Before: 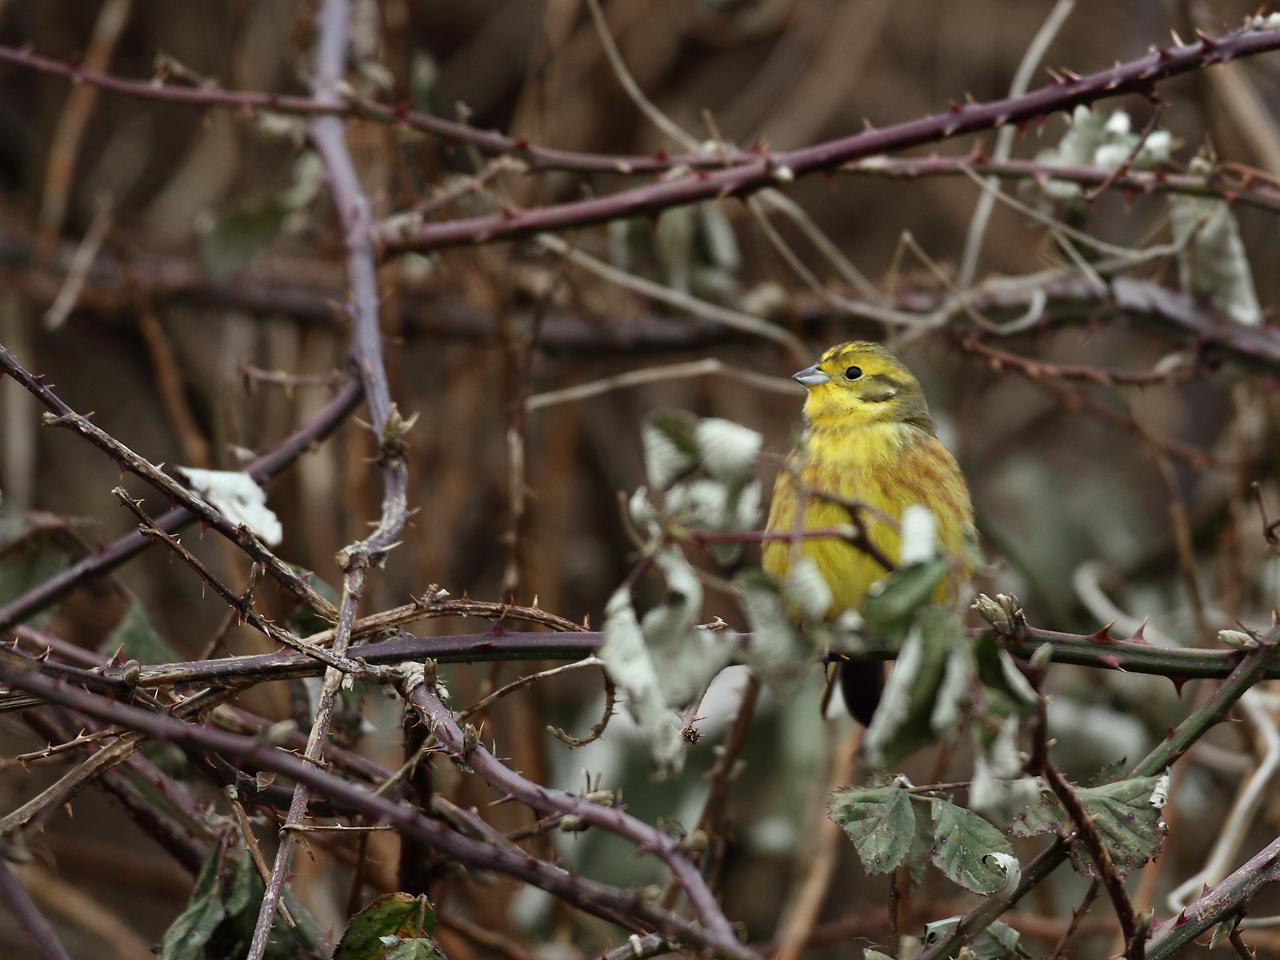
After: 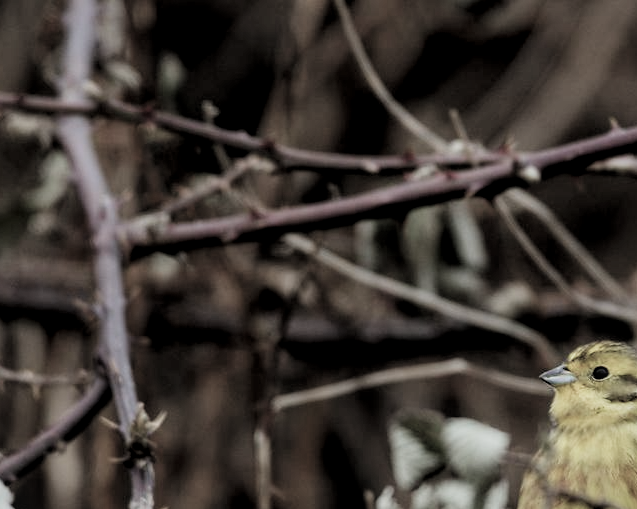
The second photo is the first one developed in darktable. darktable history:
filmic rgb: black relative exposure -5.06 EV, white relative exposure 3.98 EV, hardness 2.89, contrast 1.096, highlights saturation mix -19.04%, add noise in highlights 0.099, color science v4 (2020), type of noise poissonian
local contrast: on, module defaults
crop: left 19.842%, right 30.359%, bottom 46.886%
